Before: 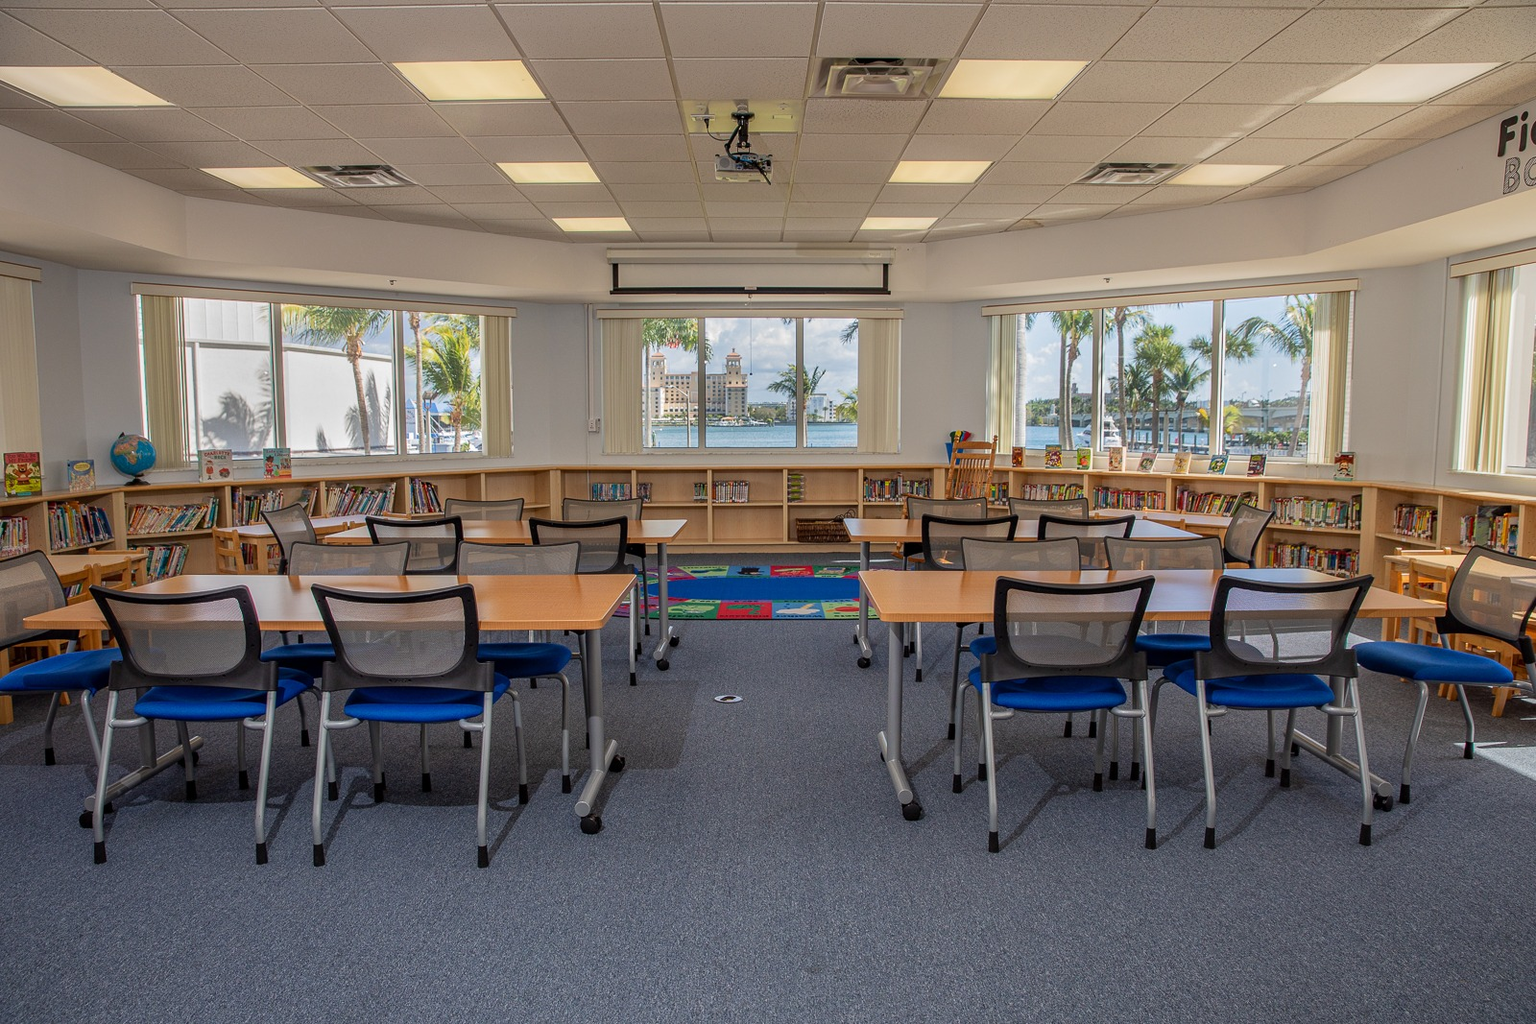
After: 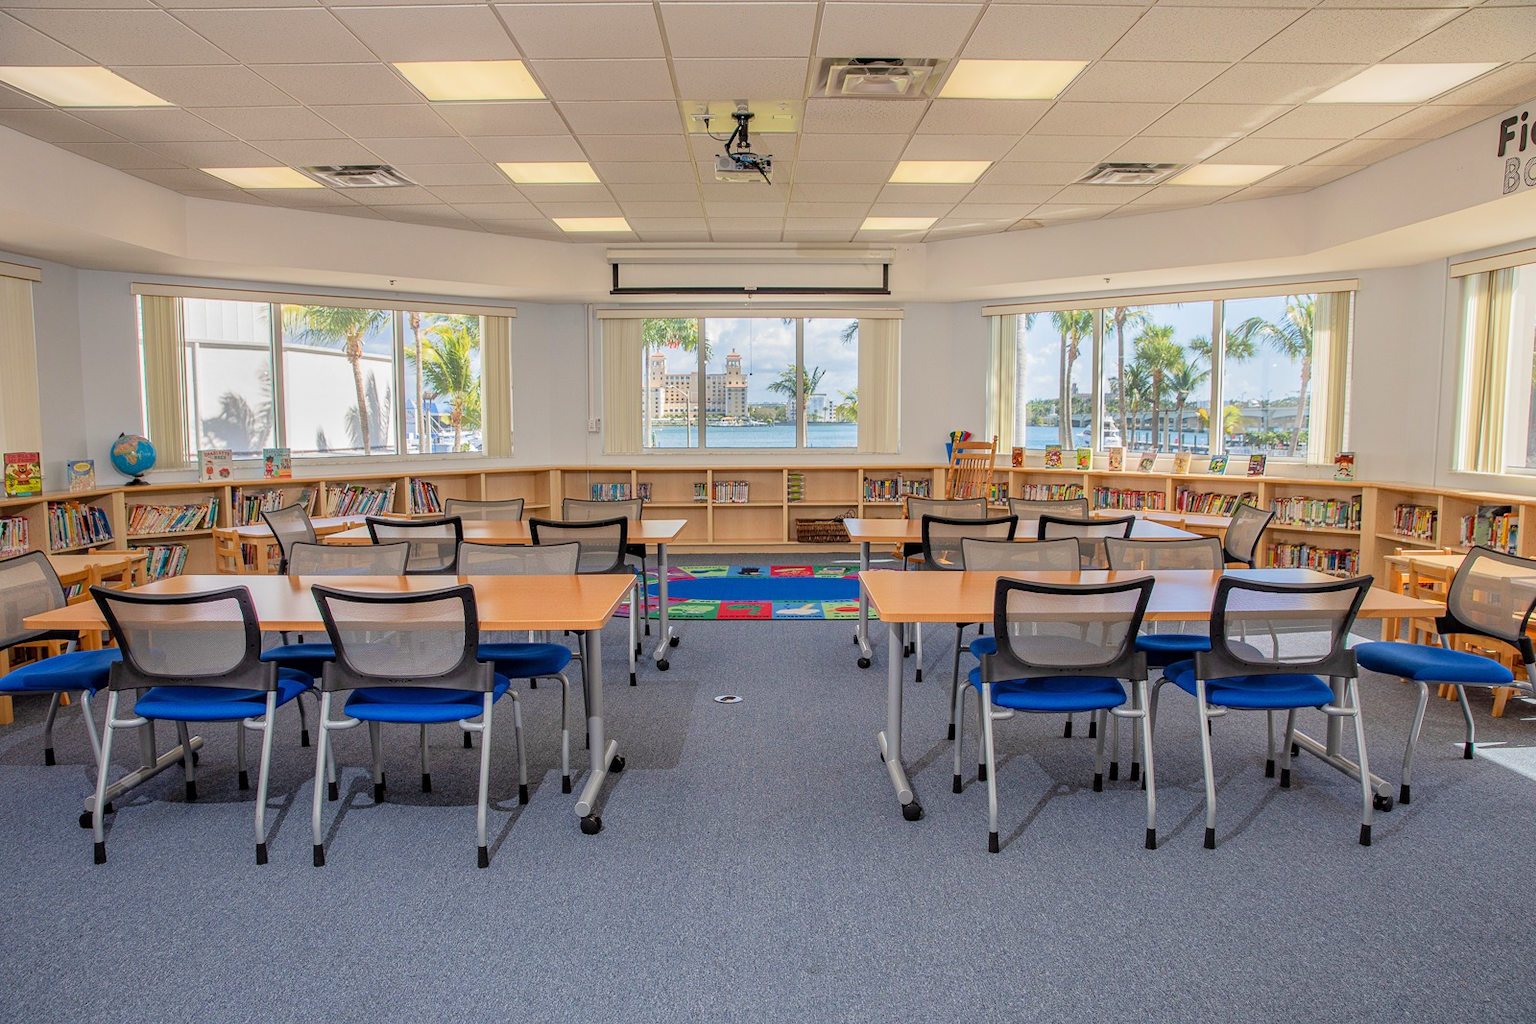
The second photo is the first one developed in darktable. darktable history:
filmic rgb: middle gray luminance 18.42%, black relative exposure -10.5 EV, white relative exposure 3.4 EV, threshold 6 EV, target black luminance 0%, hardness 6.03, latitude 99%, contrast 0.847, shadows ↔ highlights balance 0.505%, add noise in highlights 0, preserve chrominance max RGB, color science v3 (2019), use custom middle-gray values true, iterations of high-quality reconstruction 0, contrast in highlights soft, enable highlight reconstruction true
exposure: exposure 0.921 EV, compensate highlight preservation false
